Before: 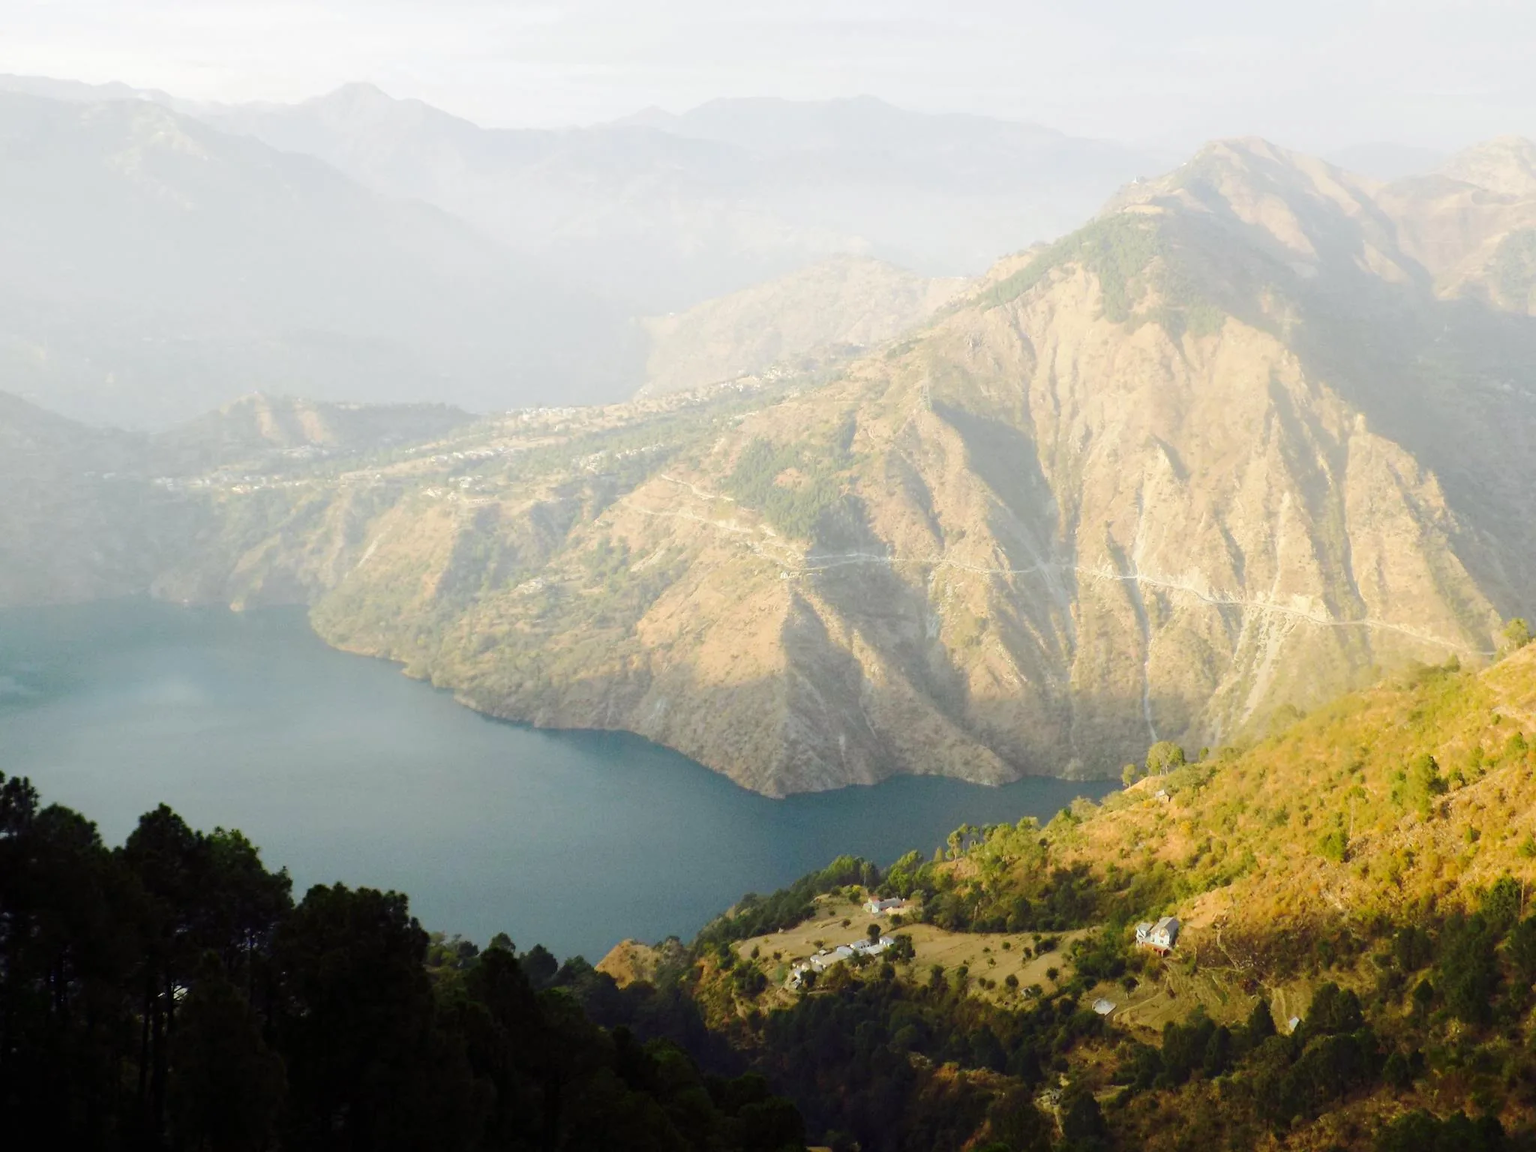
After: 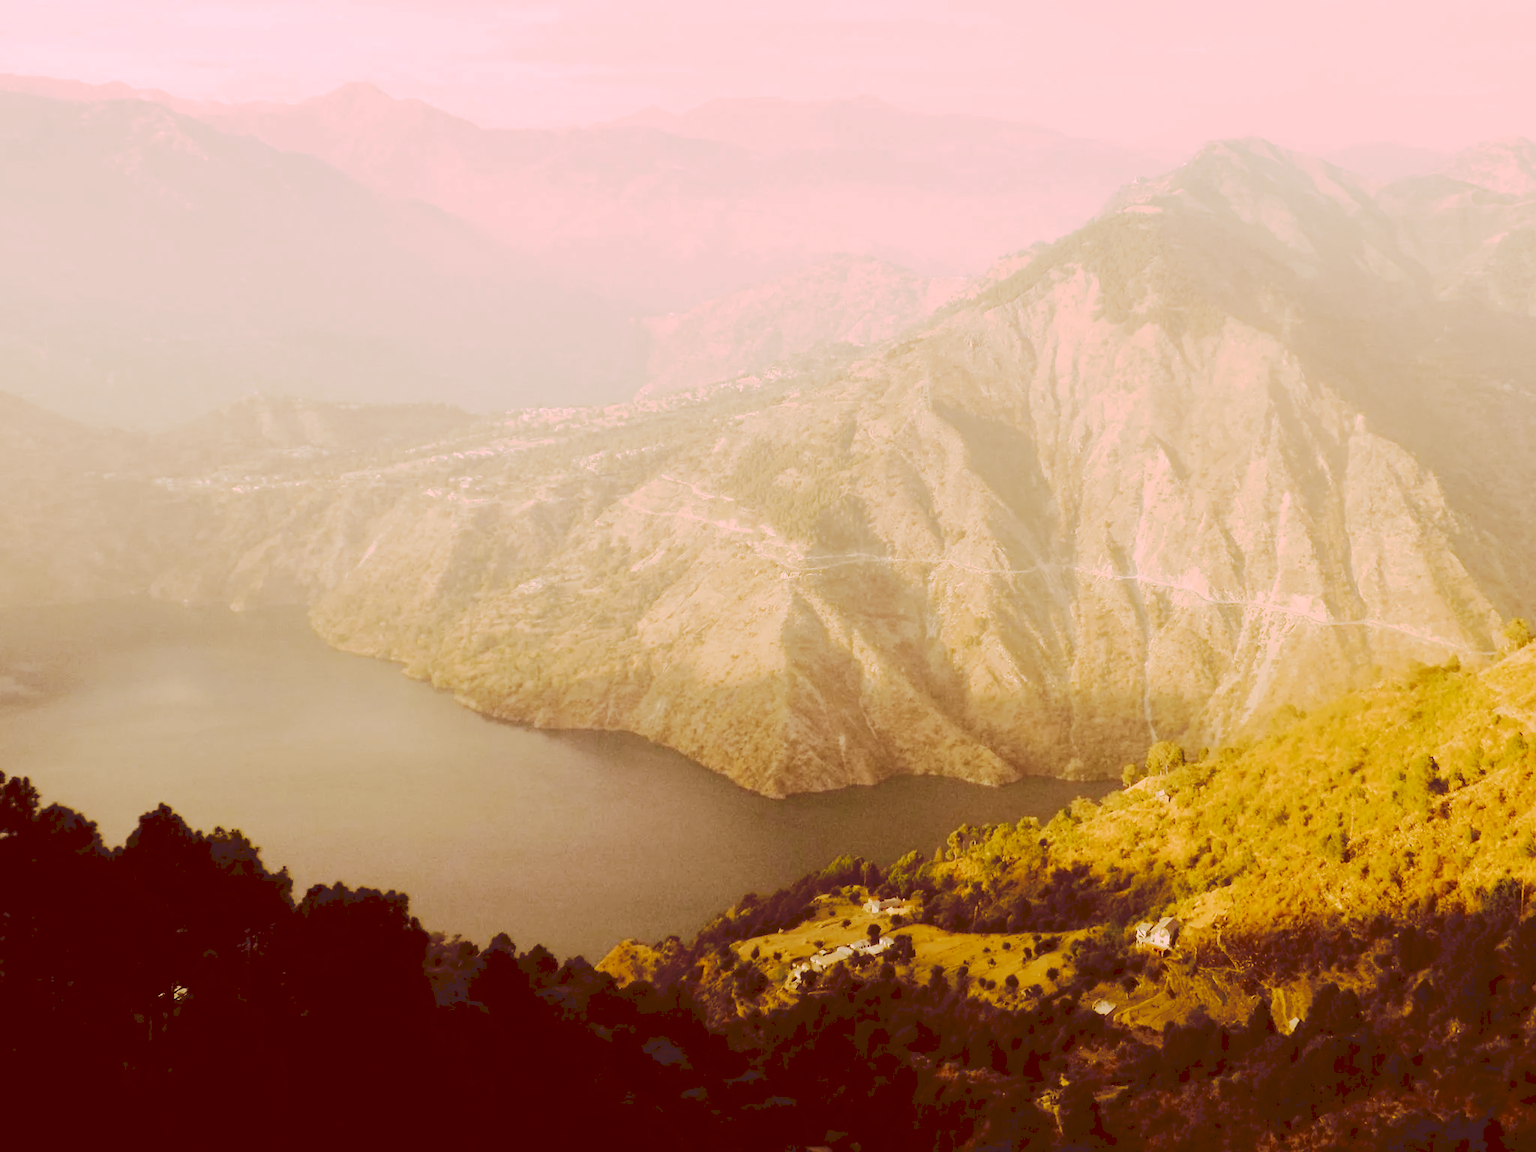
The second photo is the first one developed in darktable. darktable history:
tone curve: curves: ch0 [(0, 0) (0.003, 0.132) (0.011, 0.136) (0.025, 0.14) (0.044, 0.147) (0.069, 0.149) (0.1, 0.156) (0.136, 0.163) (0.177, 0.177) (0.224, 0.2) (0.277, 0.251) (0.335, 0.311) (0.399, 0.387) (0.468, 0.487) (0.543, 0.585) (0.623, 0.675) (0.709, 0.742) (0.801, 0.81) (0.898, 0.867) (1, 1)], preserve colors none
color look up table: target L [96.47, 91.39, 87.51, 86.87, 77.19, 74.02, 53.79, 51.51, 50.17, 46.92, 31.75, 10.23, 10.34, 74.31, 71.01, 65.24, 58.33, 53.7, 54.45, 52.67, 41.4, 34.5, 33.54, 31.93, 20.74, 16.48, 95.78, 89.52, 71.31, 65.11, 74.7, 68.18, 79.5, 49.93, 72.41, 39.08, 37.11, 41.47, 14.17, 34.24, 11.38, 93.35, 80.57, 76.39, 75.76, 79.57, 54.19, 43.55, 33.25], target a [9.81, 18.28, -14.93, -6.352, -1.109, -10.32, 10.47, -16.63, 0.362, -7.268, 5.952, 45.84, 46.33, 27.66, 19.95, 42.59, 54.83, 27.24, 67.92, 50.48, 29.59, 49.03, 29.85, 47.31, 30.93, 57.82, 17.33, 26.7, 30.65, 43.53, 36.25, 21.38, 21.96, 63.43, 27.55, 20.49, 46.23, 27.02, 43.59, 42.35, 48.4, 15.34, 4.9, -2.95, 7.515, 18.45, 8.649, 13.2, 11], target b [55.93, 31.89, 67.23, 15.37, 71.52, 50.5, 50.86, 47.09, 48.64, 35.28, 54.26, 17.4, 17.59, 38.7, 65.37, 63.29, 21.95, 29.32, 30.7, 53.85, 70.61, 59.03, 57.2, 54.38, 35.49, 28.15, -0.057, -7.473, 15.55, -2.741, -22.41, 8.574, -15.86, -0.626, -23.81, 21.78, 6.143, -0.902, 24.06, -19.67, 19.1, -1.154, -2.432, 16.75, 22.43, -13.87, 20.32, 5.873, 34.37], num patches 49
